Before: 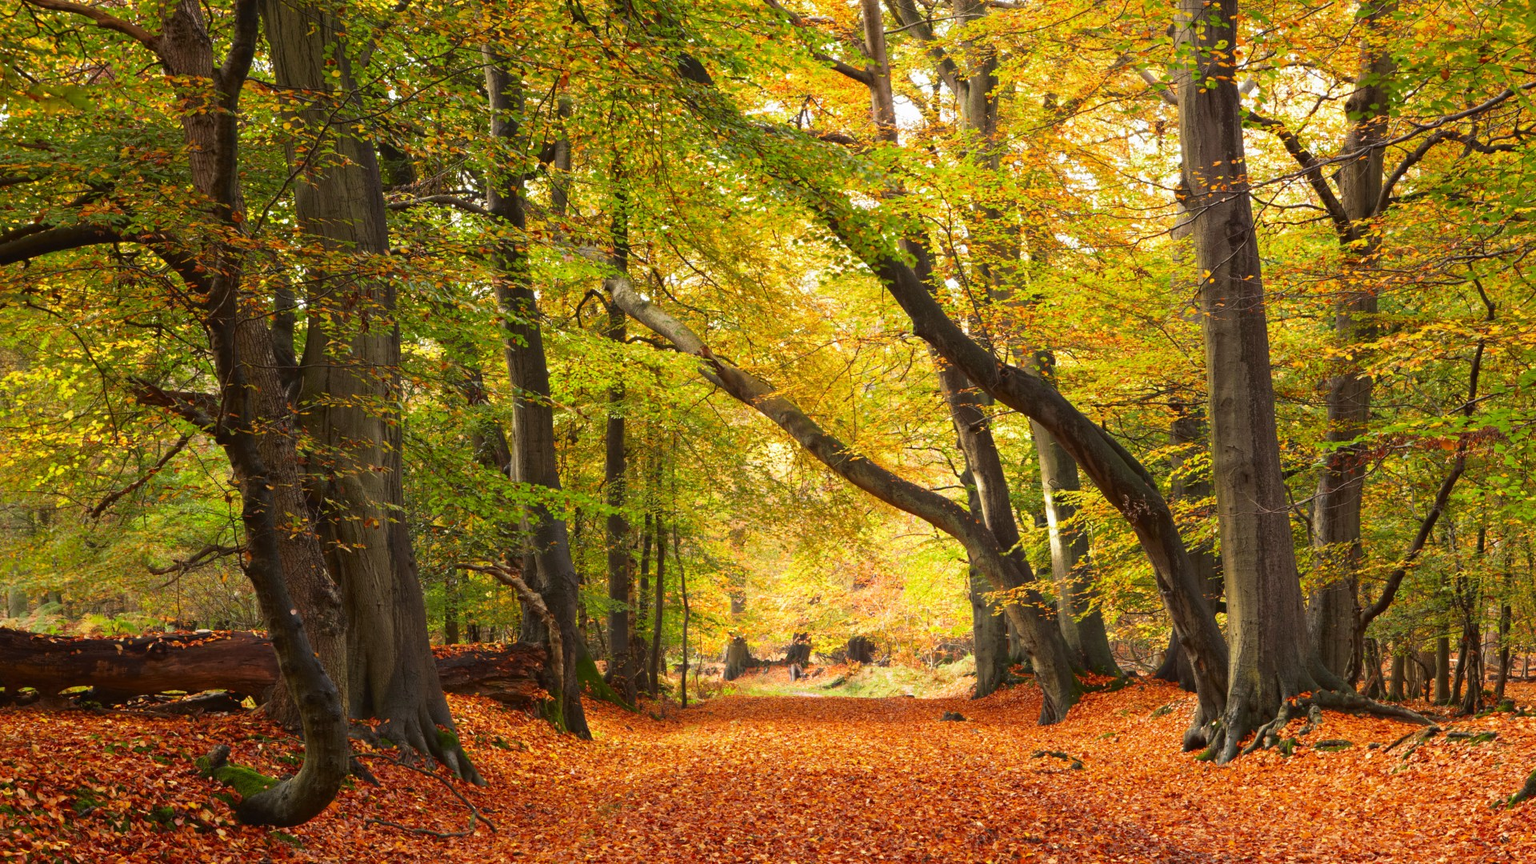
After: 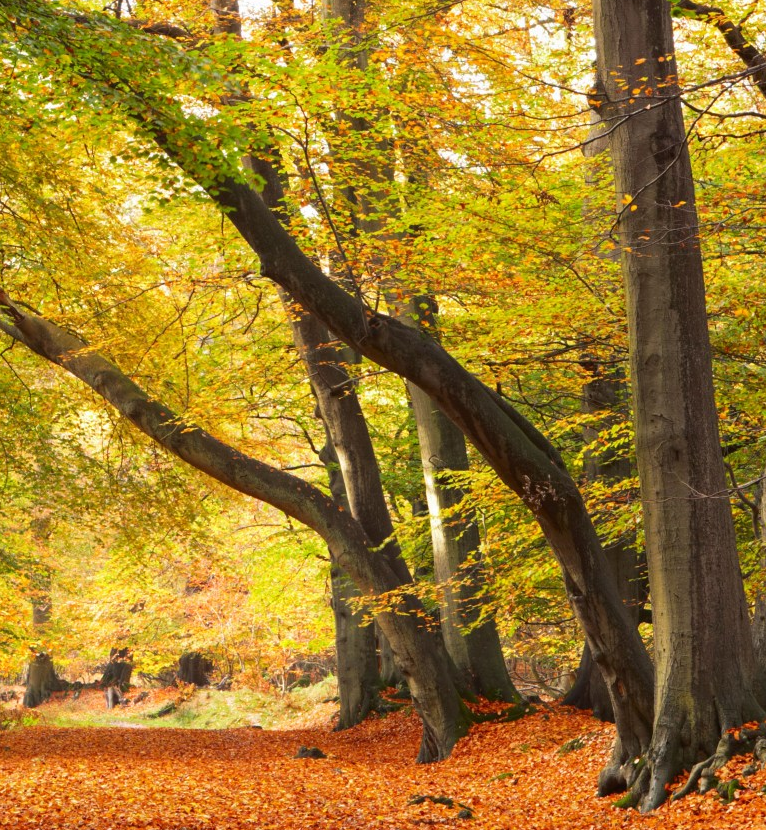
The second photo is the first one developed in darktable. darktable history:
crop: left 45.903%, top 13.244%, right 14.168%, bottom 9.867%
